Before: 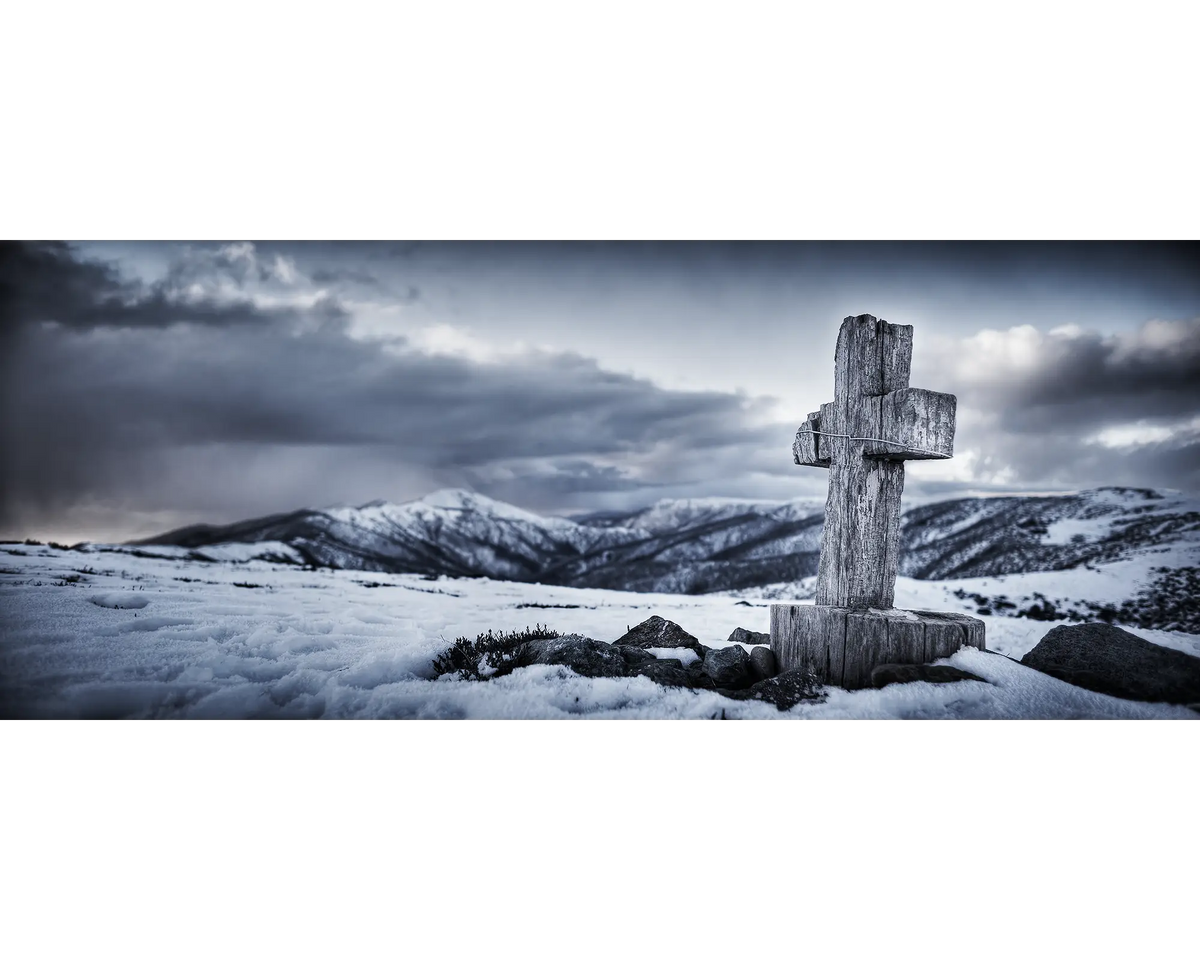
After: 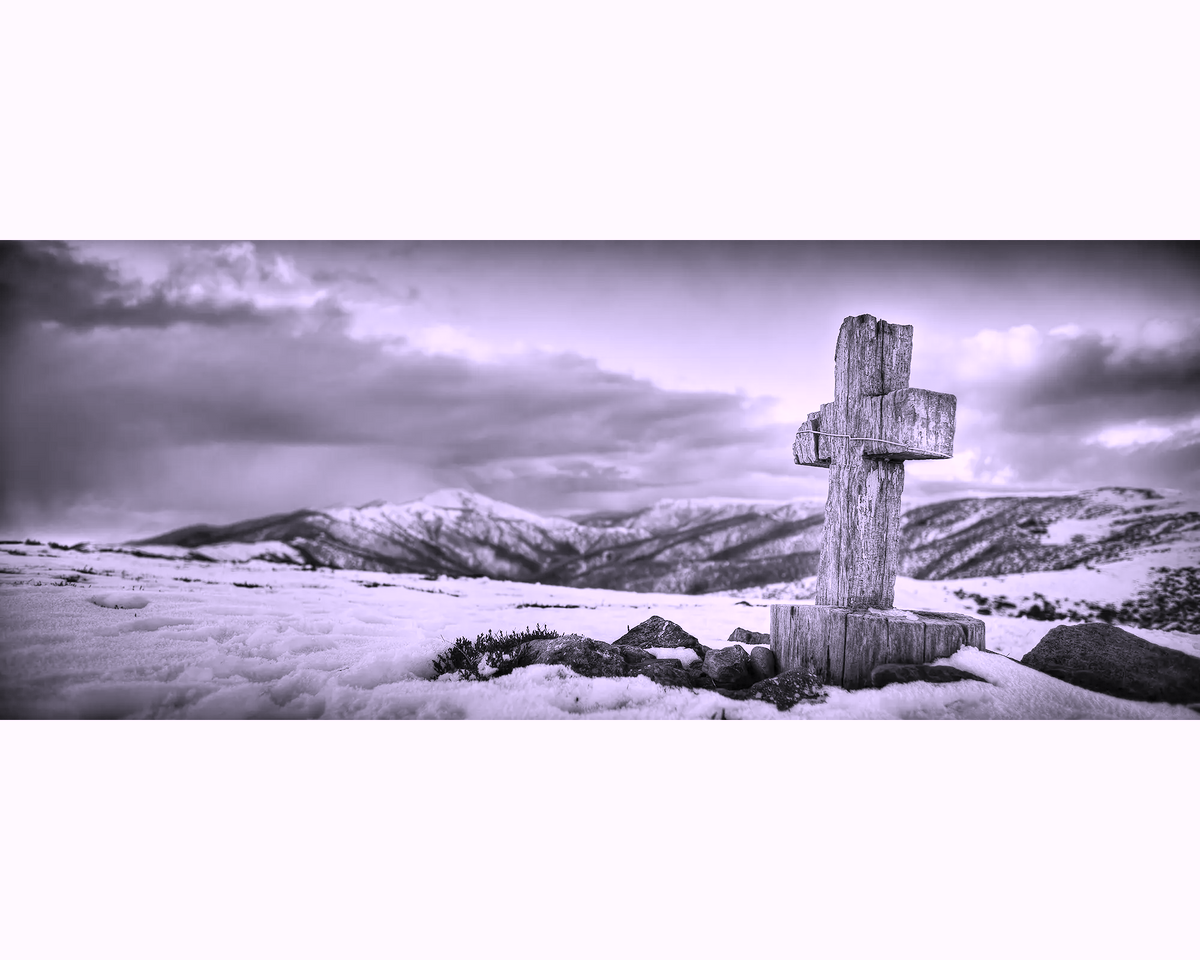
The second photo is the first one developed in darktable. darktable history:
color calibration: output gray [0.25, 0.35, 0.4, 0], x 0.383, y 0.372, temperature 3905.17 K
color correction: highlights a* 15.03, highlights b* -25.07
contrast brightness saturation: brightness 0.15
